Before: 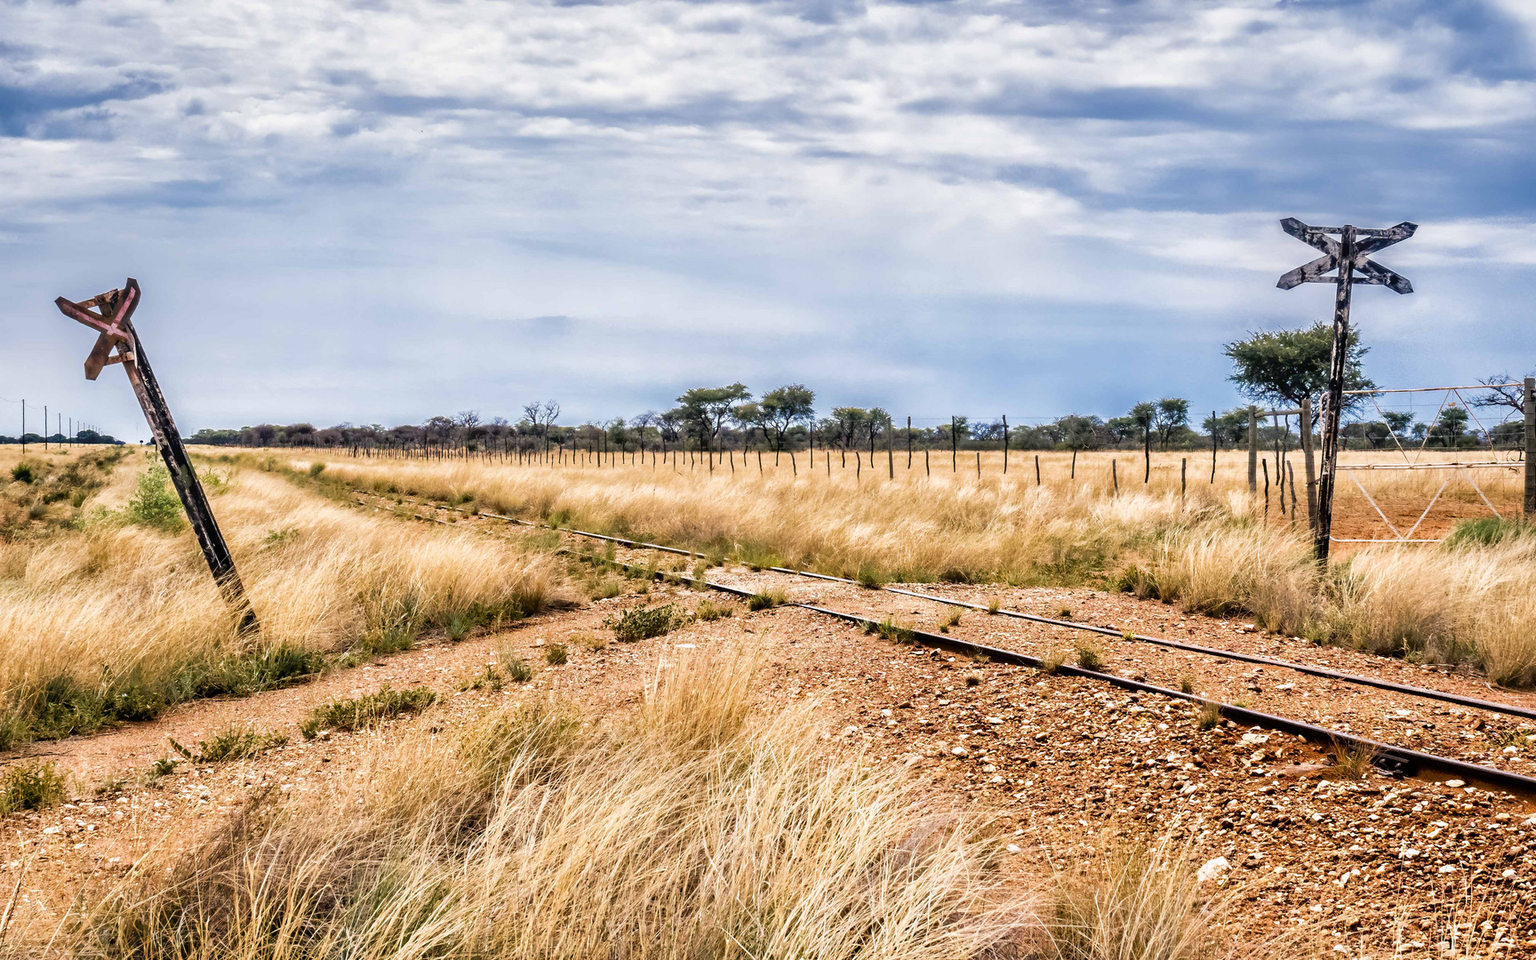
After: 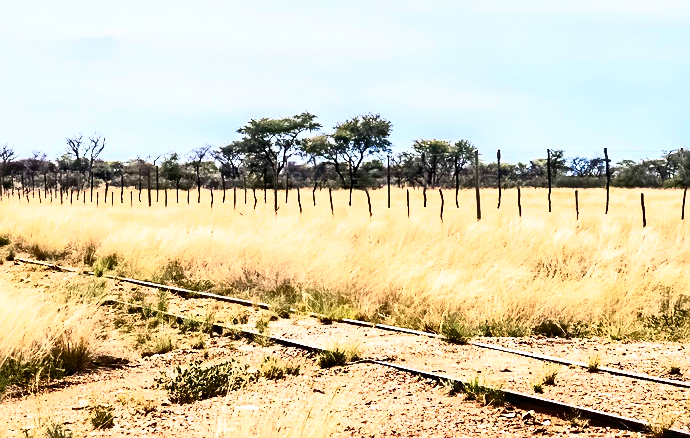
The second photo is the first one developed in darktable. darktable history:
sharpen: on, module defaults
contrast brightness saturation: contrast 0.617, brightness 0.33, saturation 0.136
crop: left 30.341%, top 29.569%, right 29.704%, bottom 29.787%
